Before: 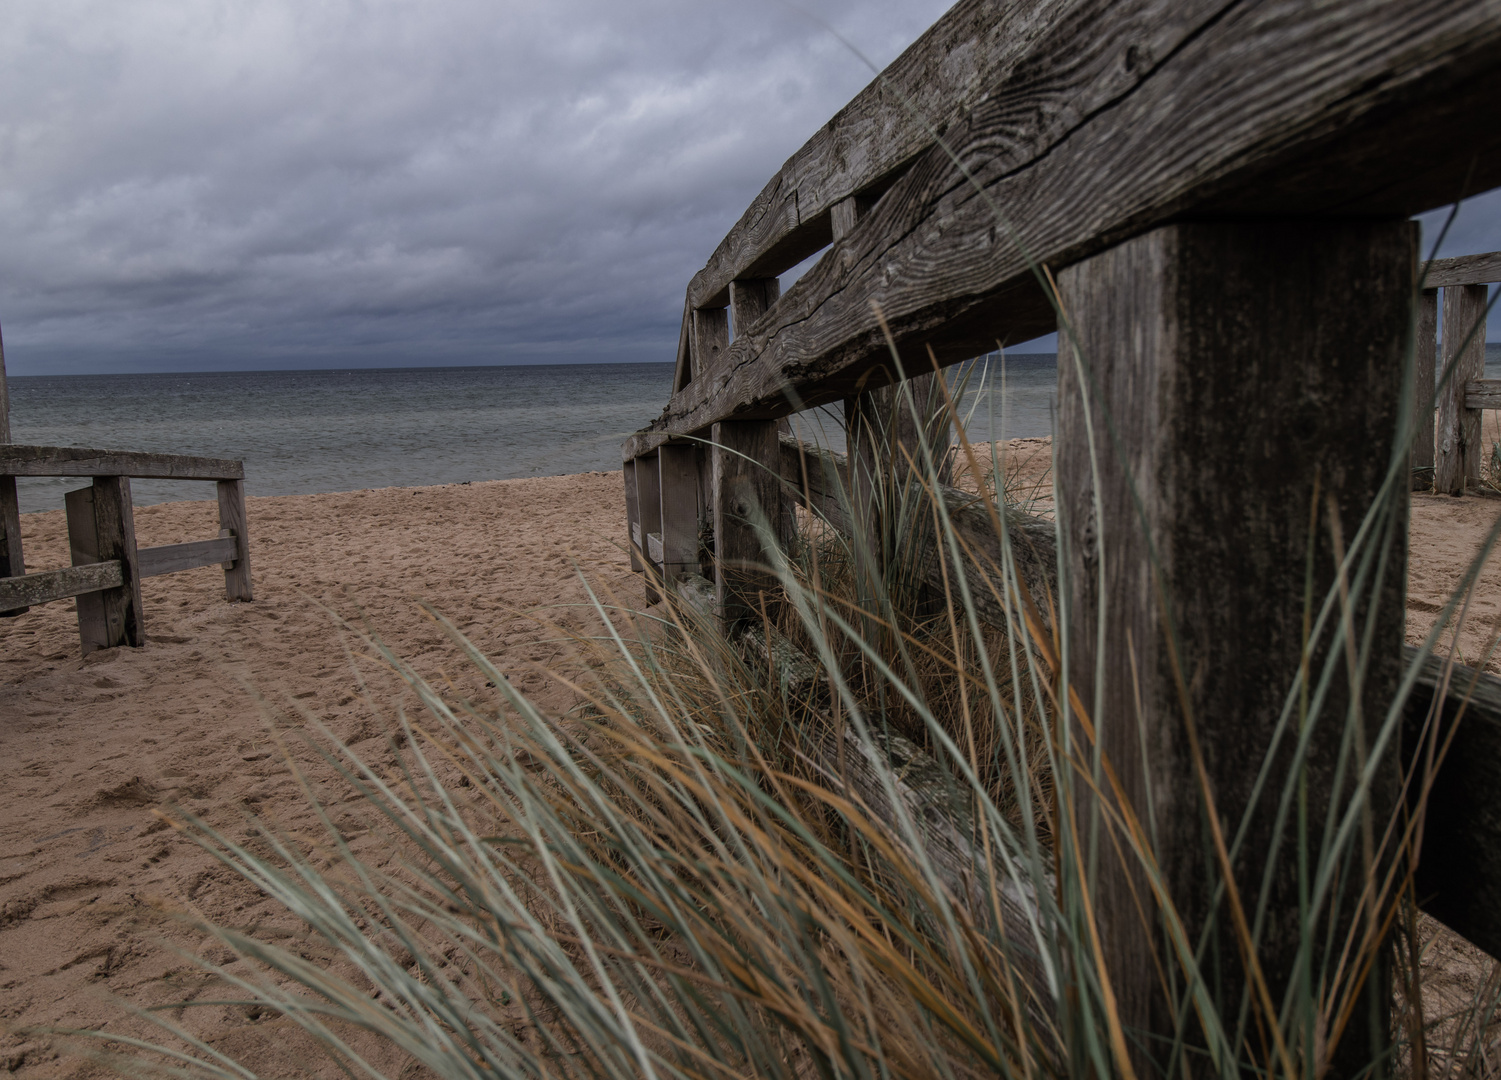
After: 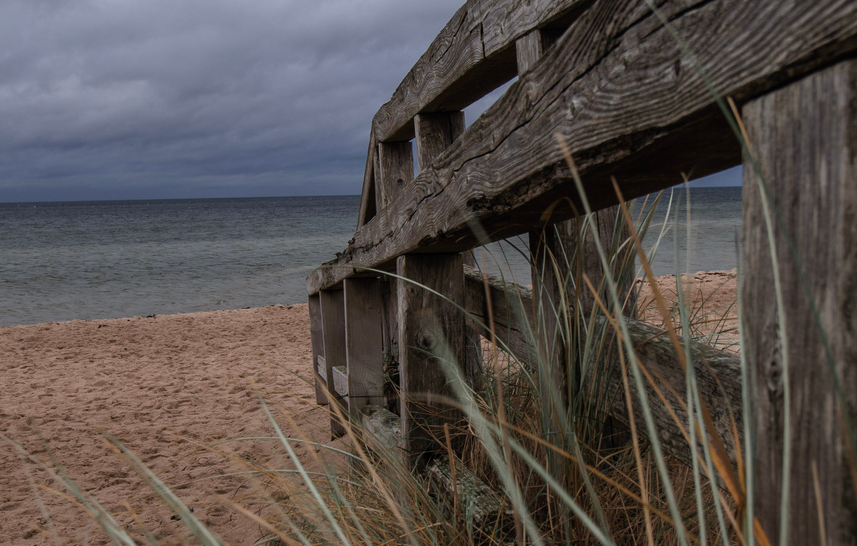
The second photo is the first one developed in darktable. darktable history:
crop: left 21.019%, top 15.533%, right 21.838%, bottom 33.898%
